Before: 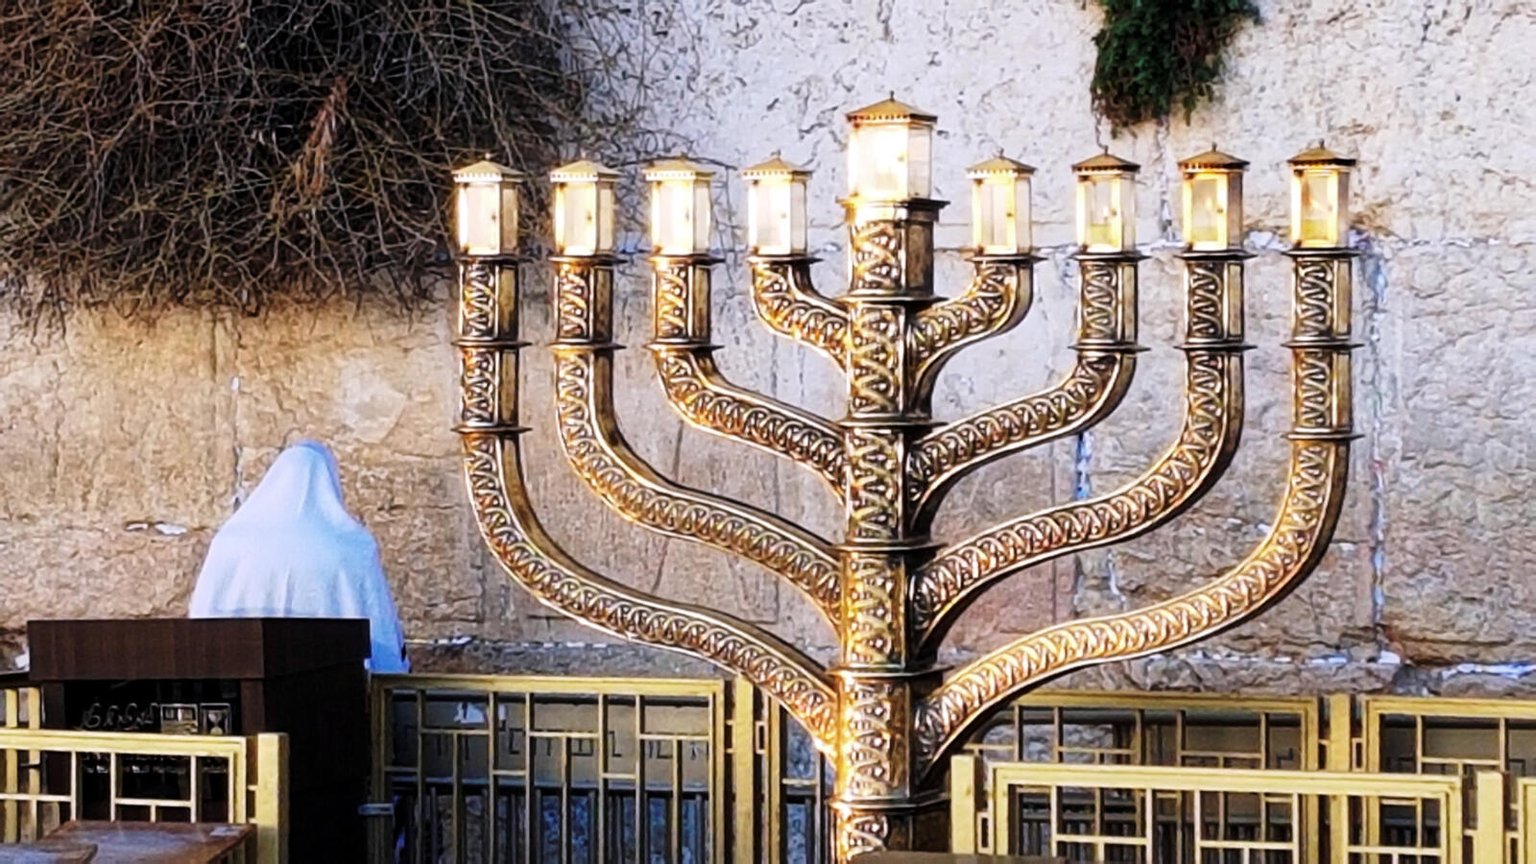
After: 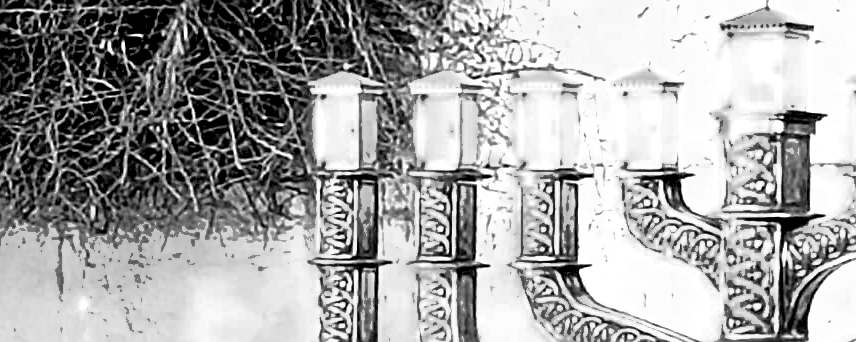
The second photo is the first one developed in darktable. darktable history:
exposure: black level correction 0.005, exposure 2.081 EV, compensate exposure bias true, compensate highlight preservation false
sharpen: amount 0.588
crop: left 10.184%, top 10.742%, right 36.261%, bottom 51.16%
shadows and highlights: on, module defaults
color zones: curves: ch0 [(0.002, 0.429) (0.121, 0.212) (0.198, 0.113) (0.276, 0.344) (0.331, 0.541) (0.41, 0.56) (0.482, 0.289) (0.619, 0.227) (0.721, 0.18) (0.821, 0.435) (0.928, 0.555) (1, 0.587)]; ch1 [(0, 0) (0.143, 0) (0.286, 0) (0.429, 0) (0.571, 0) (0.714, 0) (0.857, 0)]
contrast brightness saturation: contrast 0.249, saturation -0.314
